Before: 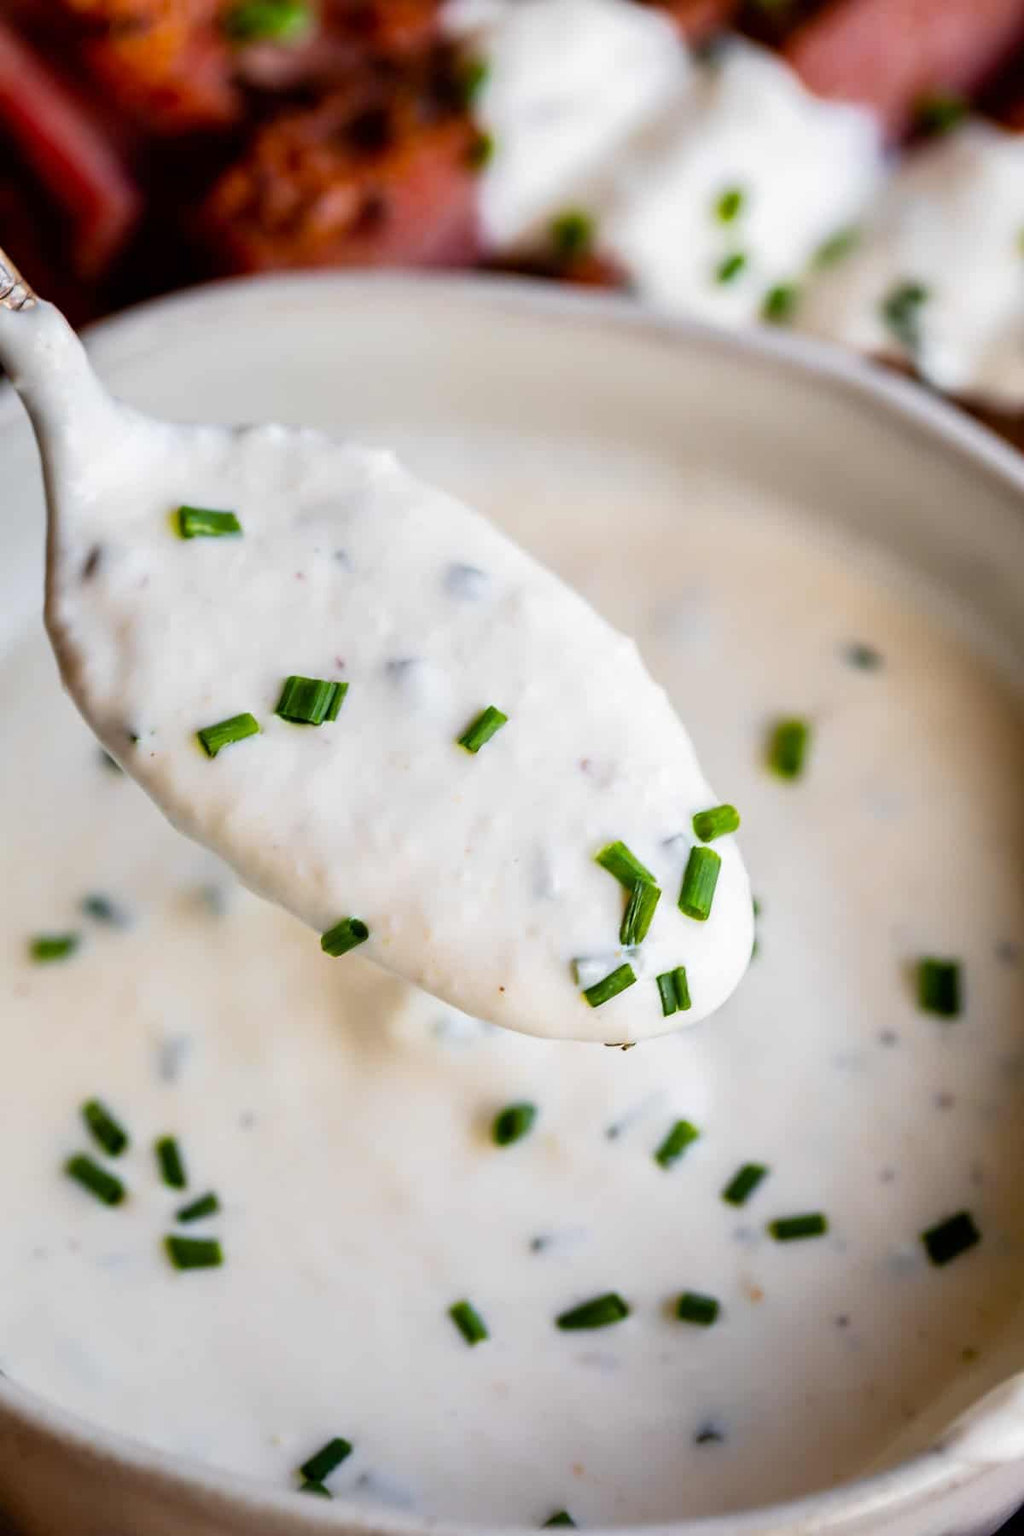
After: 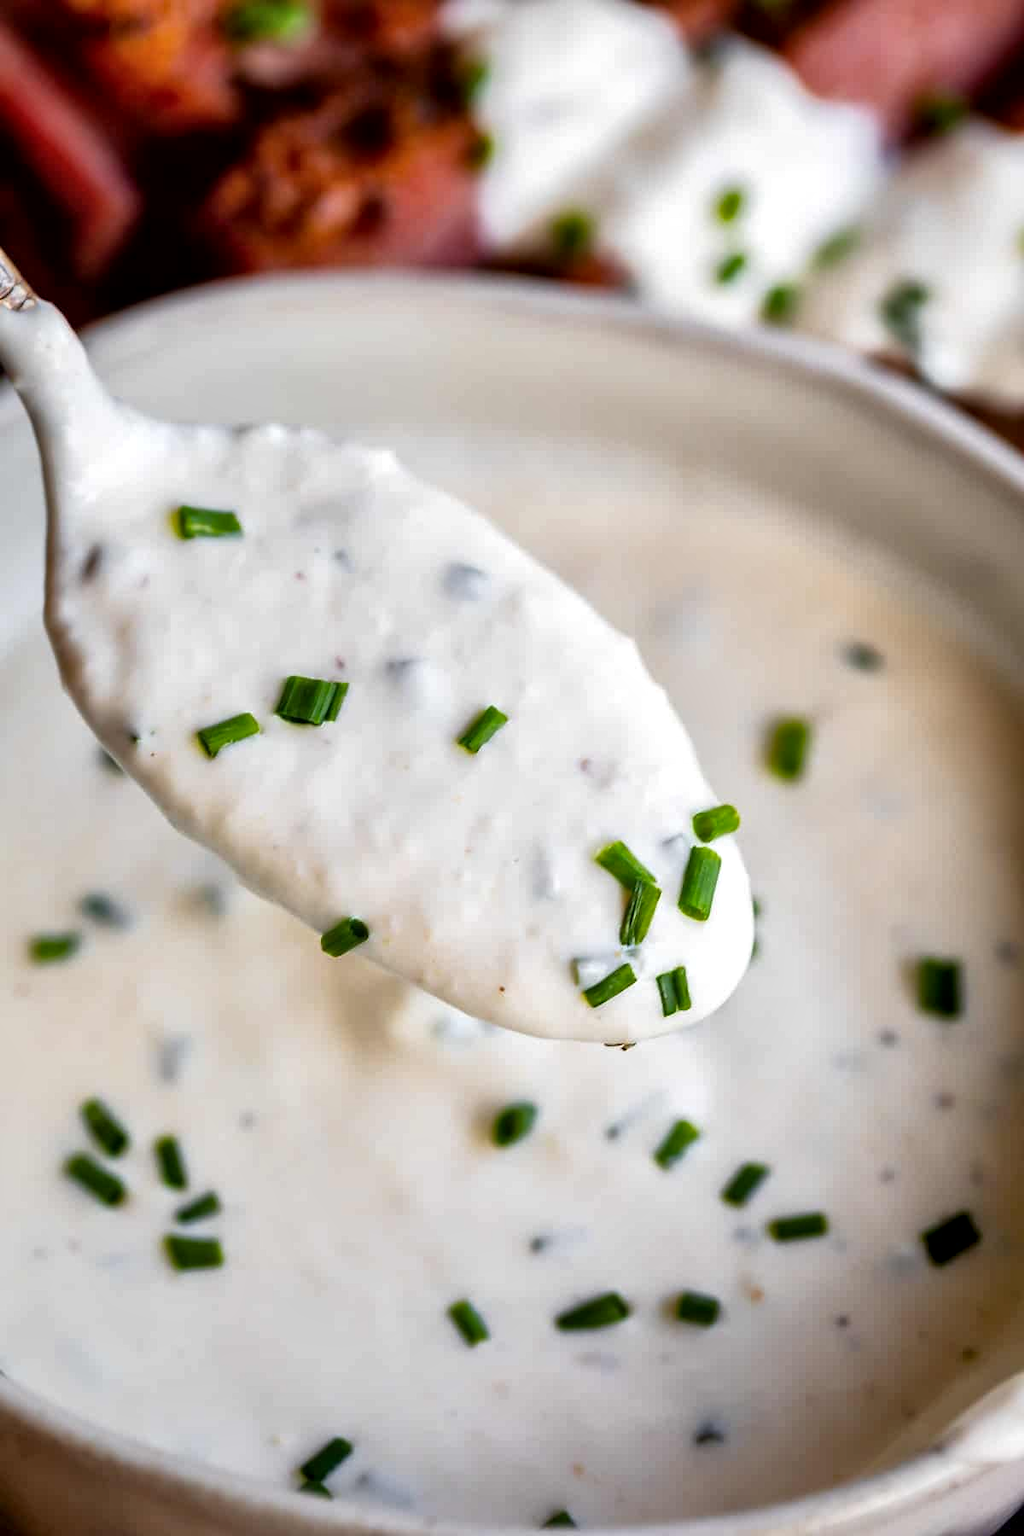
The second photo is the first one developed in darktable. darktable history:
local contrast: mode bilateral grid, contrast 19, coarseness 49, detail 150%, midtone range 0.2
